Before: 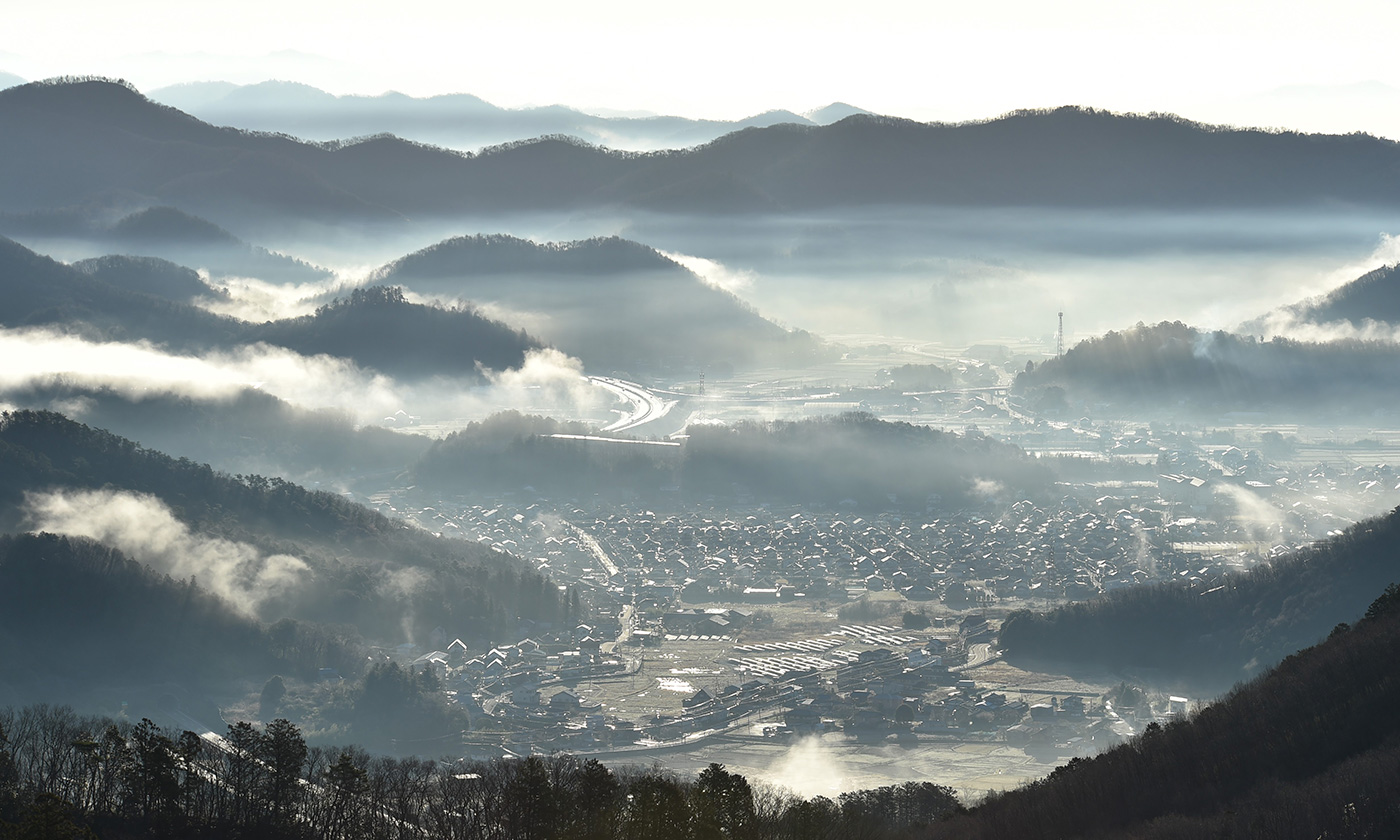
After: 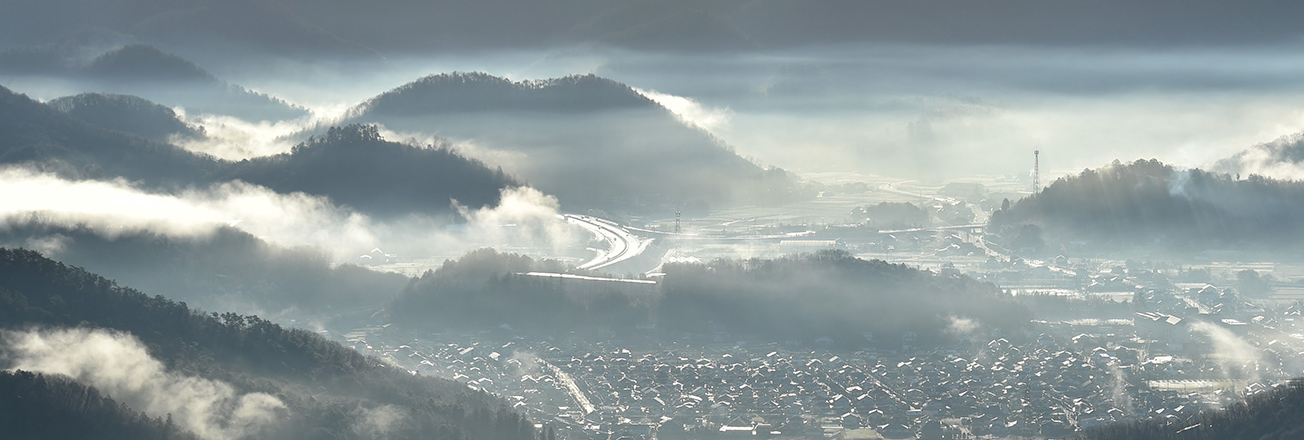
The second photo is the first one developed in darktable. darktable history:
crop: left 1.749%, top 19.396%, right 5.072%, bottom 28.141%
